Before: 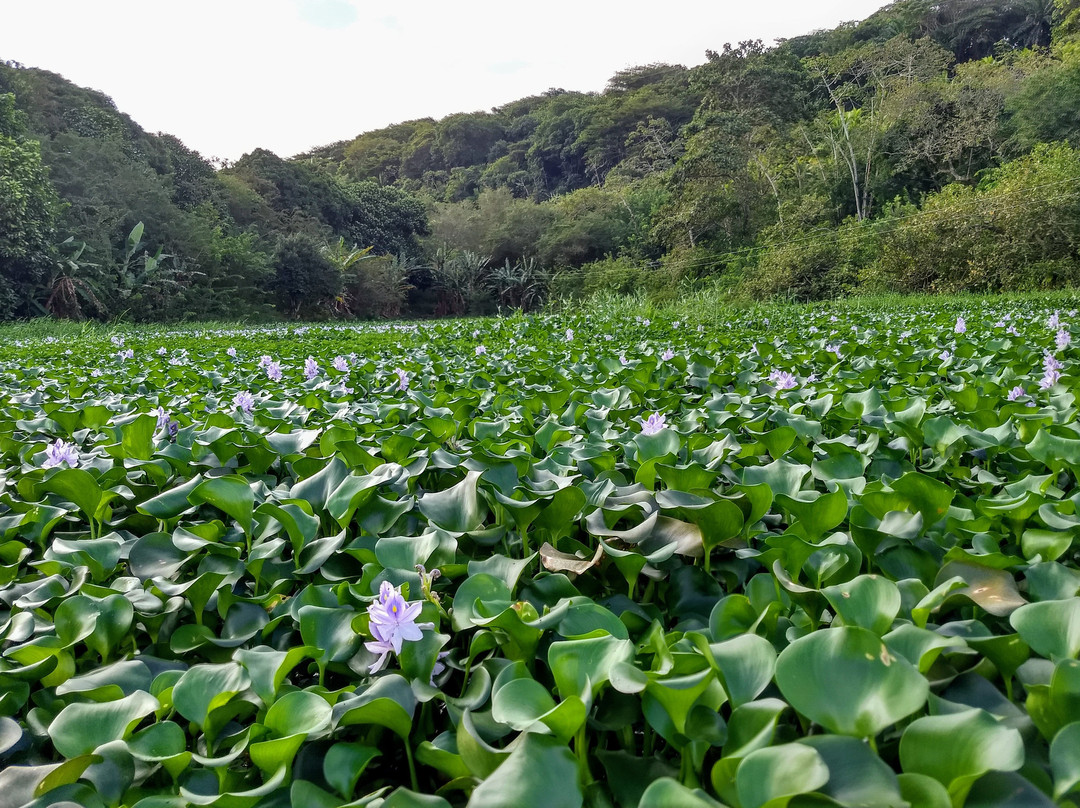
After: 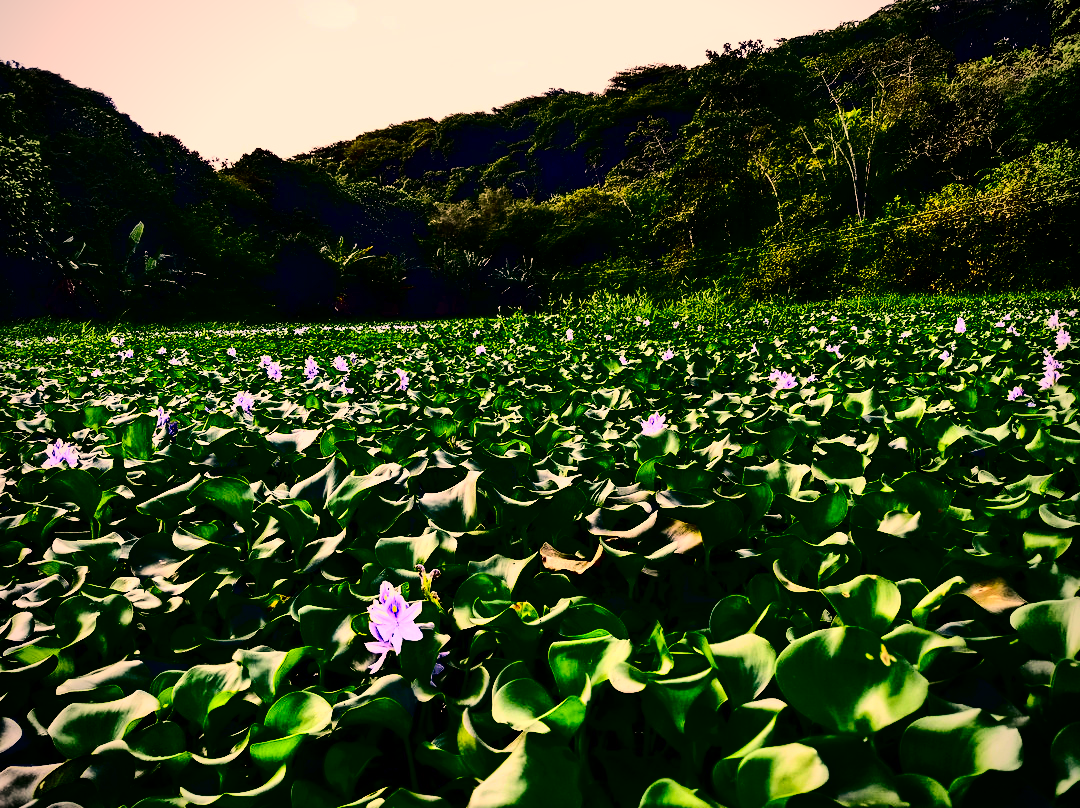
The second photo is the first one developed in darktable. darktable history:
vignetting: fall-off radius 61.07%
shadows and highlights: shadows 39.96, highlights -53.3, low approximation 0.01, soften with gaussian
color correction: highlights a* 22.54, highlights b* 22.02
contrast brightness saturation: contrast 0.777, brightness -0.992, saturation 0.982
